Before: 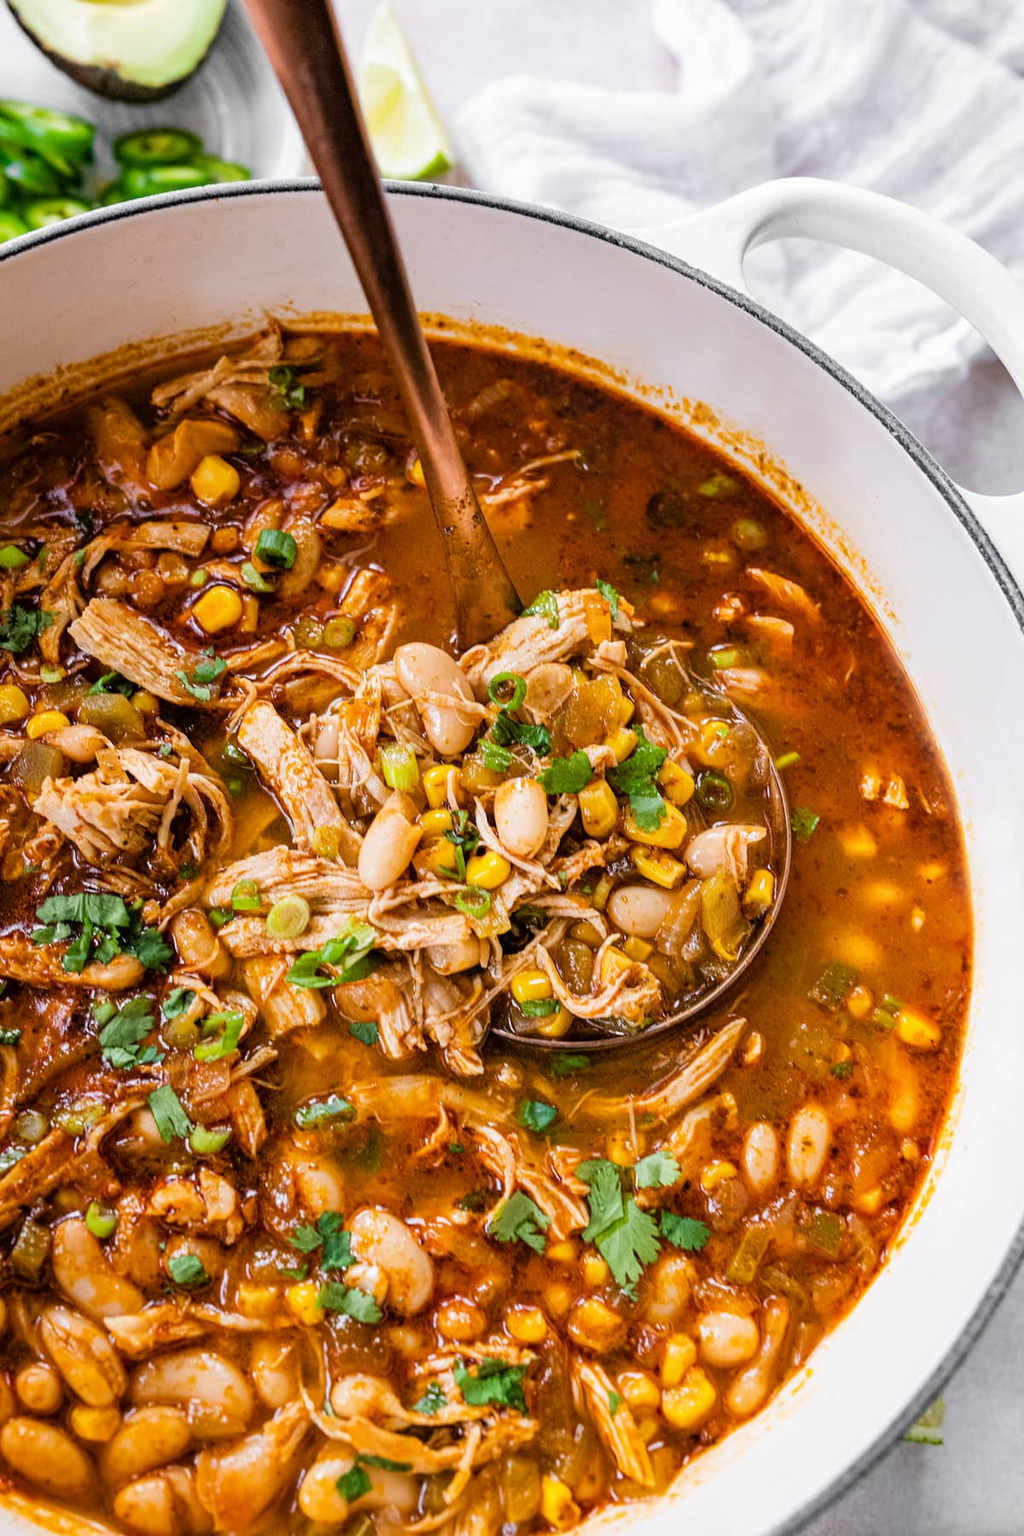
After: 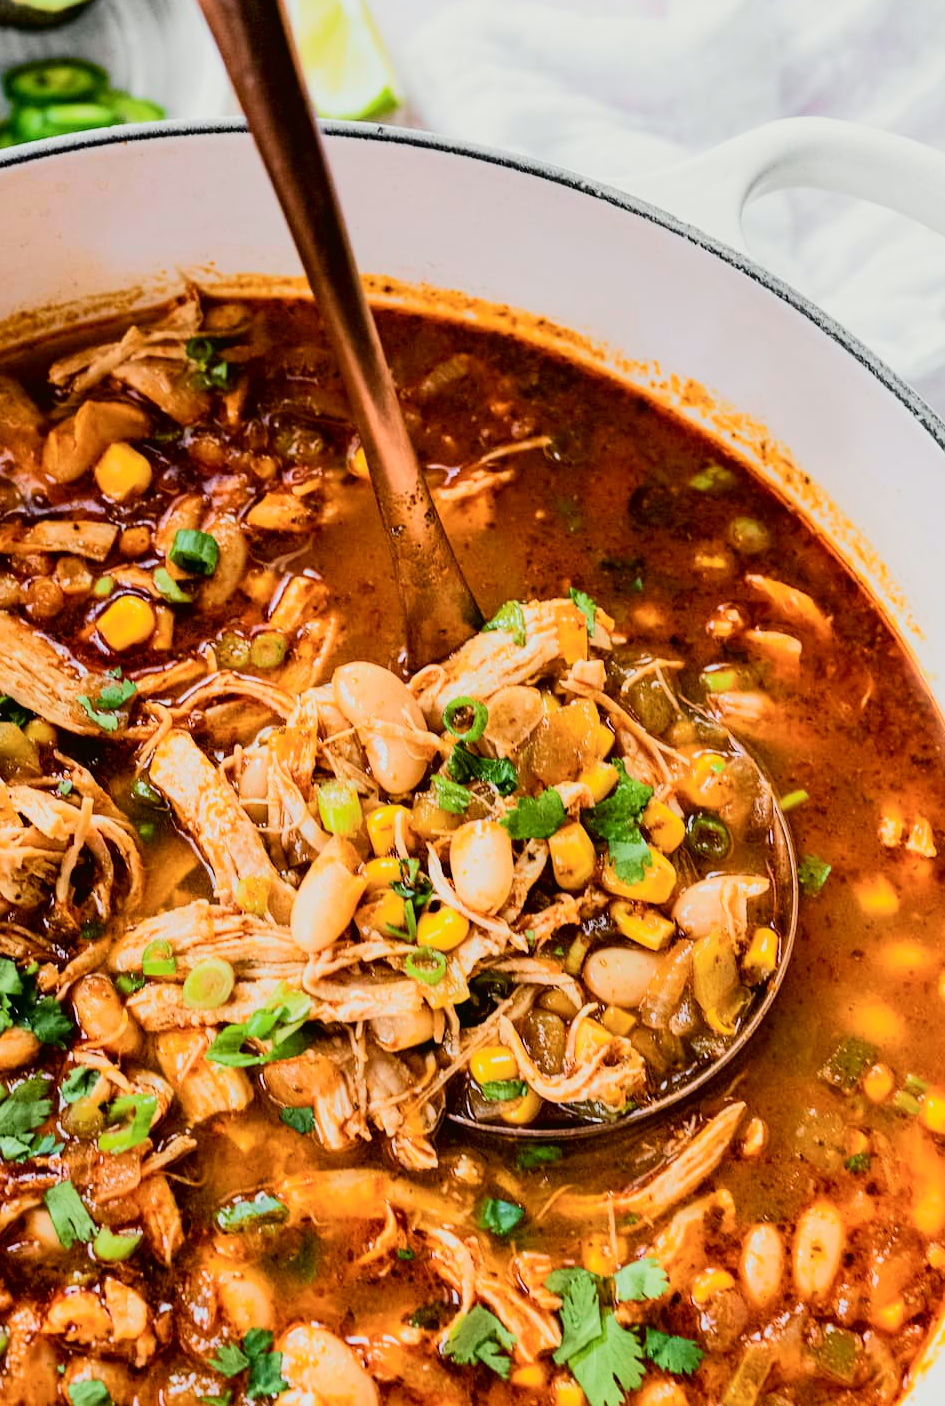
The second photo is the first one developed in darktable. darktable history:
tone curve: curves: ch0 [(0, 0.017) (0.091, 0.04) (0.296, 0.276) (0.439, 0.482) (0.64, 0.729) (0.785, 0.817) (0.995, 0.917)]; ch1 [(0, 0) (0.384, 0.365) (0.463, 0.447) (0.486, 0.474) (0.503, 0.497) (0.526, 0.52) (0.555, 0.564) (0.578, 0.589) (0.638, 0.66) (0.766, 0.773) (1, 1)]; ch2 [(0, 0) (0.374, 0.344) (0.446, 0.443) (0.501, 0.509) (0.528, 0.522) (0.569, 0.593) (0.61, 0.646) (0.666, 0.688) (1, 1)], color space Lab, independent channels, preserve colors none
crop and rotate: left 10.77%, top 5.1%, right 10.41%, bottom 16.76%
